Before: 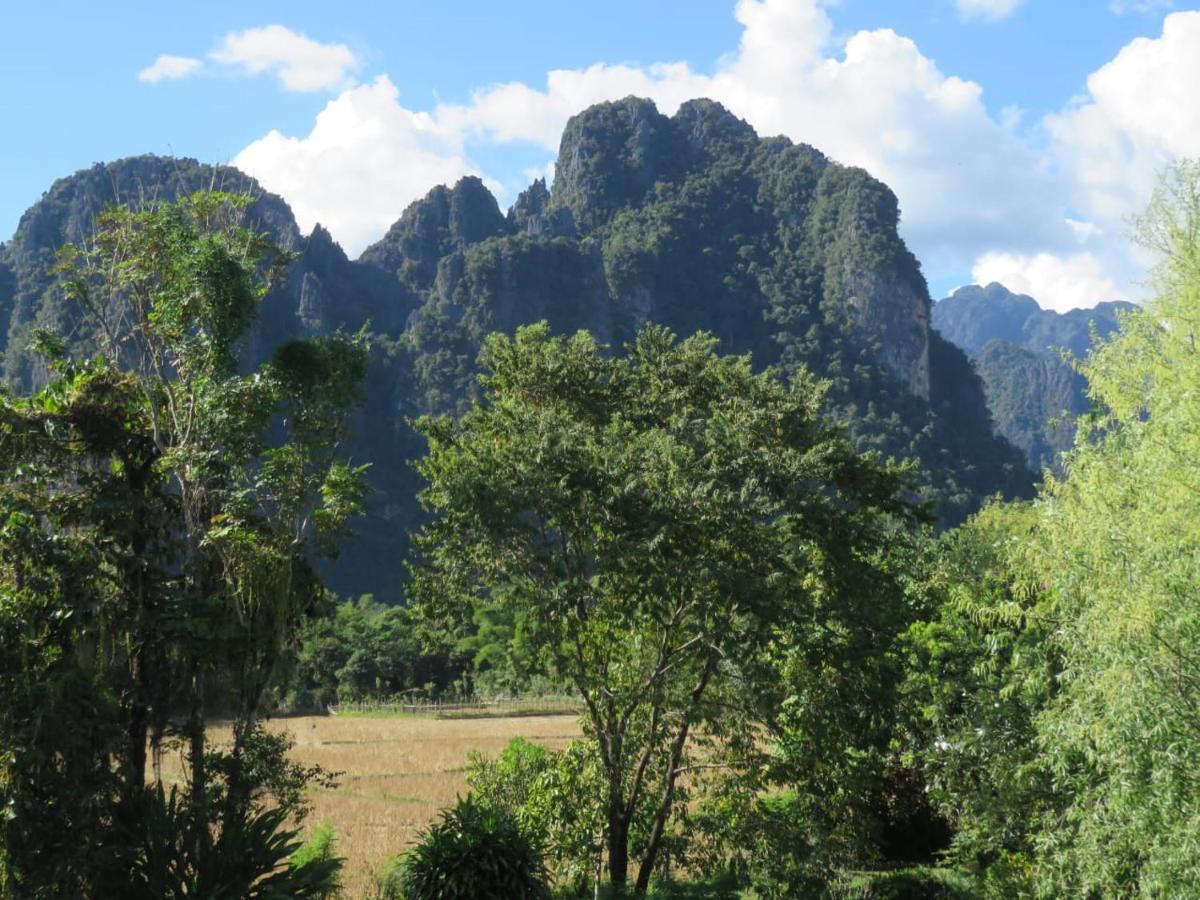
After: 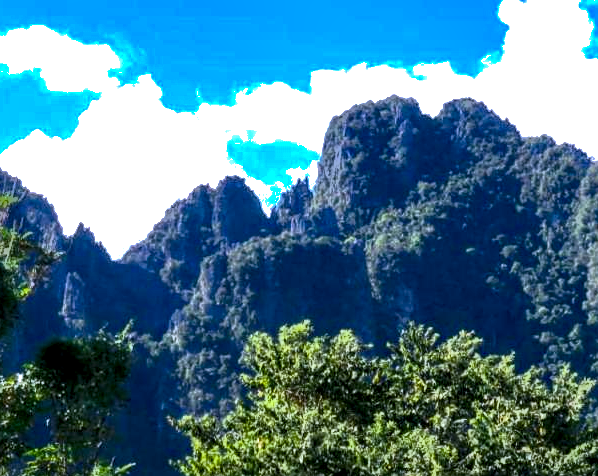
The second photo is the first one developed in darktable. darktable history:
sharpen: amount 0.215
tone equalizer: on, module defaults
color balance rgb: linear chroma grading › global chroma 41.725%, perceptual saturation grading › global saturation 15.442%, perceptual saturation grading › highlights -19.209%, perceptual saturation grading › shadows 20.028%, perceptual brilliance grading › global brilliance 14.378%, perceptual brilliance grading › shadows -35.256%
shadows and highlights: shadows -19.35, highlights -73.46
local contrast: highlights 80%, shadows 57%, detail 174%, midtone range 0.607
tone curve: curves: ch0 [(0, 0) (0.003, 0.012) (0.011, 0.015) (0.025, 0.027) (0.044, 0.045) (0.069, 0.064) (0.1, 0.093) (0.136, 0.133) (0.177, 0.177) (0.224, 0.221) (0.277, 0.272) (0.335, 0.342) (0.399, 0.398) (0.468, 0.462) (0.543, 0.547) (0.623, 0.624) (0.709, 0.711) (0.801, 0.792) (0.898, 0.889) (1, 1)], color space Lab, independent channels, preserve colors none
crop: left 19.783%, right 30.362%, bottom 47.034%
color calibration: illuminant custom, x 0.363, y 0.384, temperature 4524.82 K
